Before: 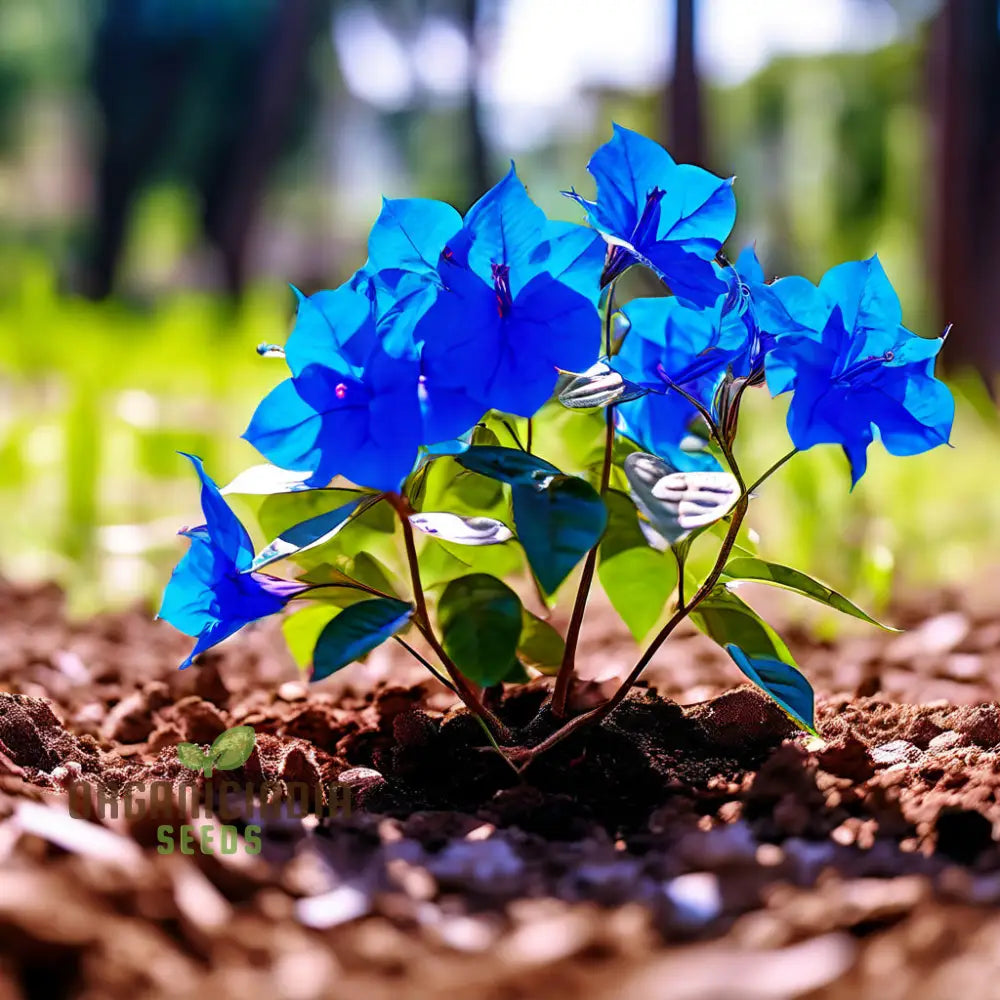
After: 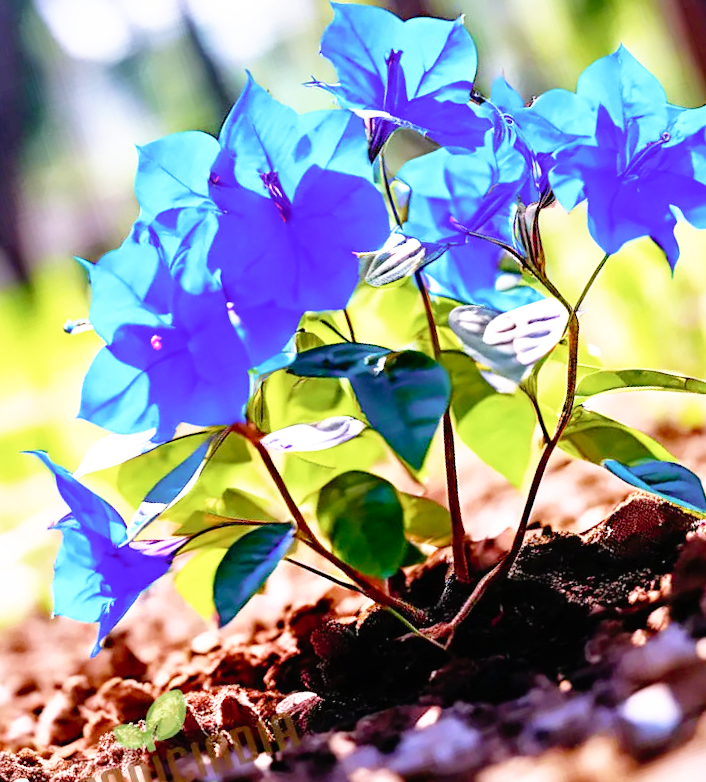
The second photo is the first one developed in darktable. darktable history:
crop and rotate: angle 18.37°, left 6.875%, right 3.814%, bottom 1.072%
base curve: curves: ch0 [(0, 0) (0.007, 0.004) (0.027, 0.03) (0.046, 0.07) (0.207, 0.54) (0.442, 0.872) (0.673, 0.972) (1, 1)], preserve colors none
tone curve: curves: ch0 [(0, 0) (0.004, 0.008) (0.077, 0.156) (0.169, 0.29) (0.774, 0.774) (1, 1)], preserve colors none
